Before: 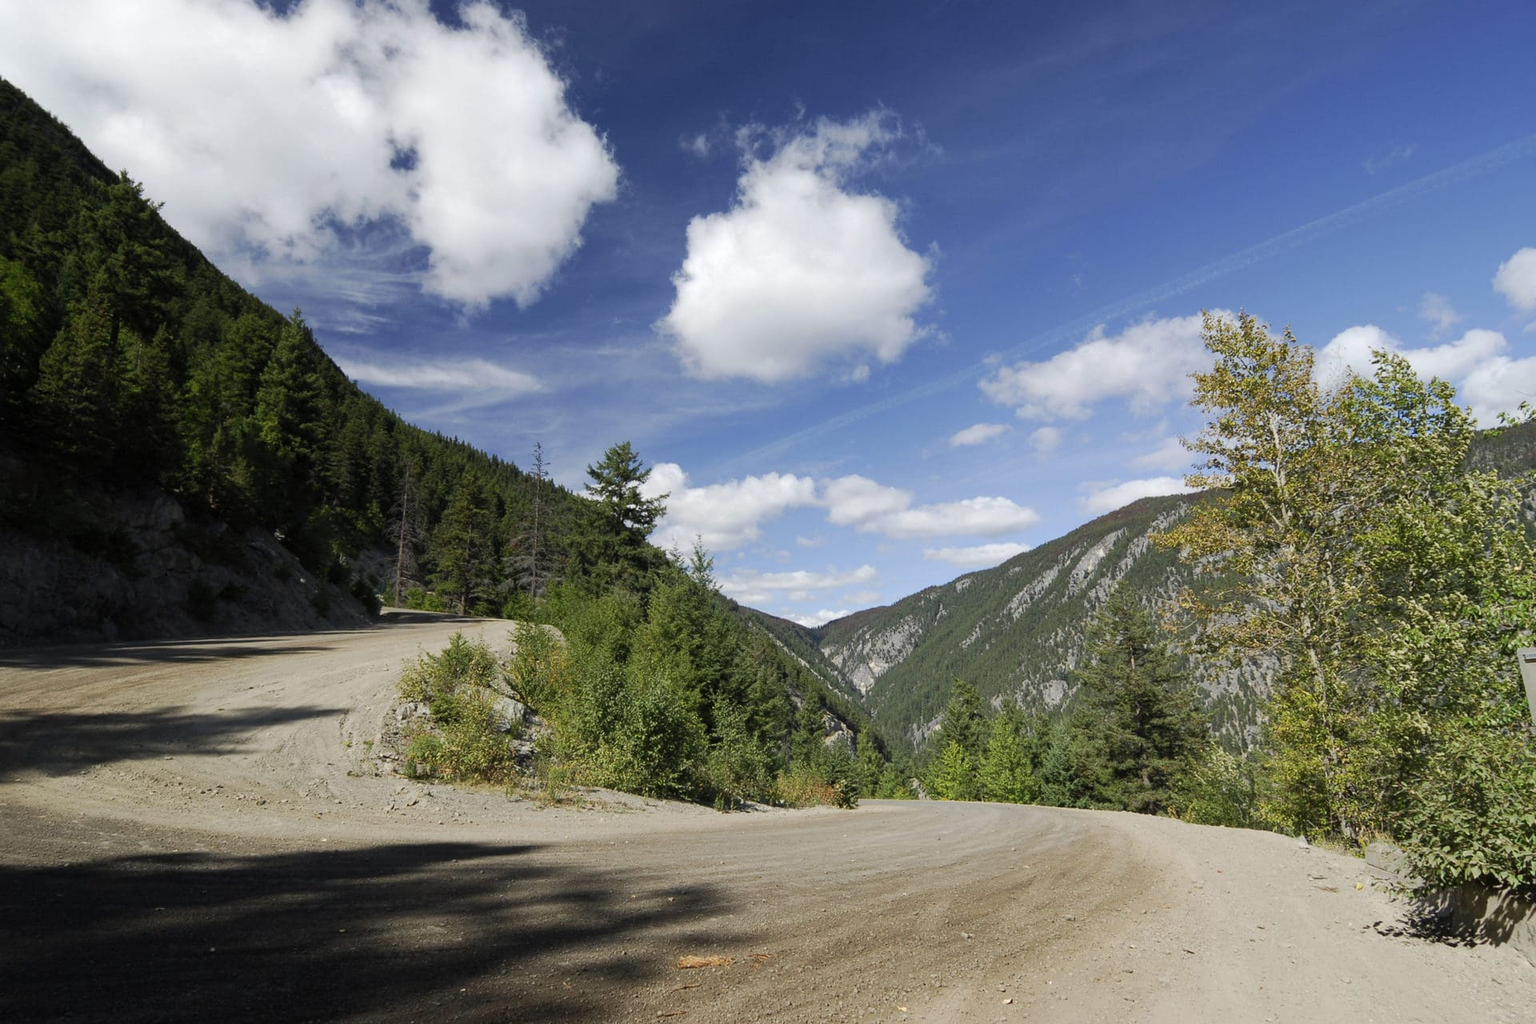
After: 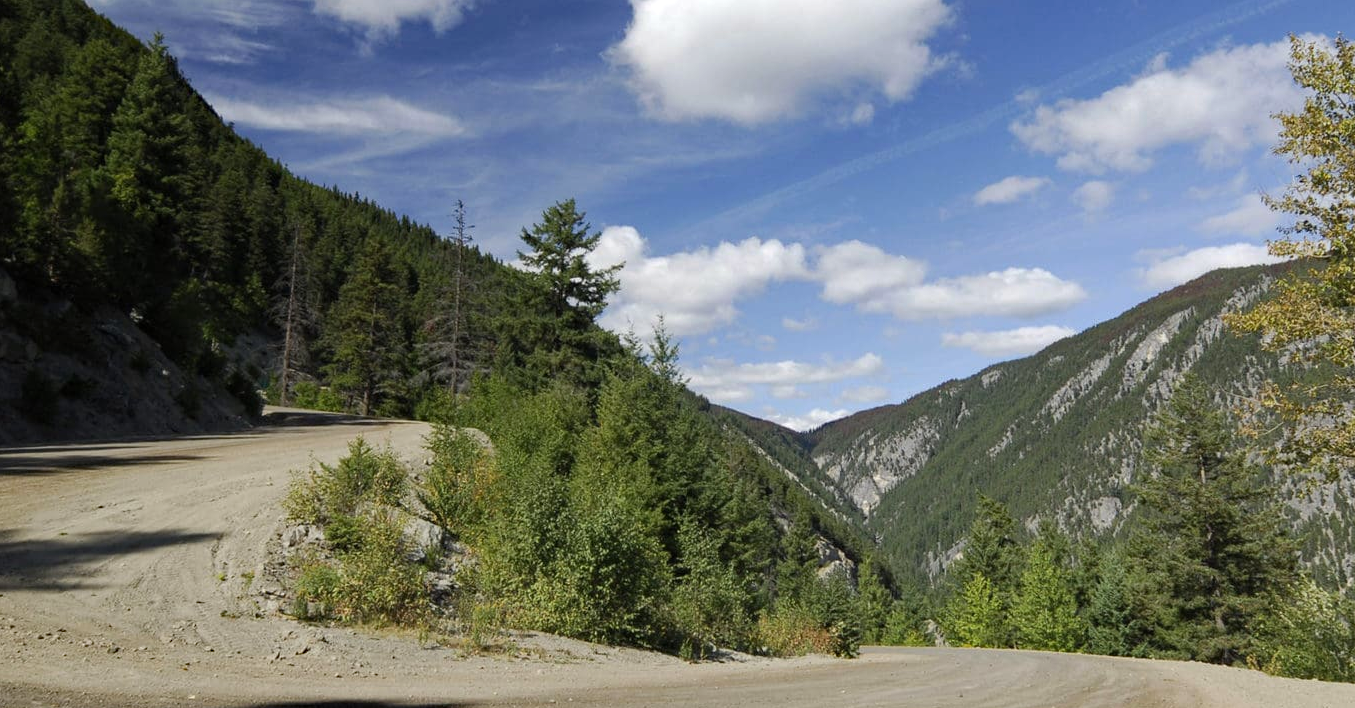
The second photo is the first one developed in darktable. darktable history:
haze removal: compatibility mode true, adaptive false
crop: left 11.123%, top 27.61%, right 18.3%, bottom 17.034%
